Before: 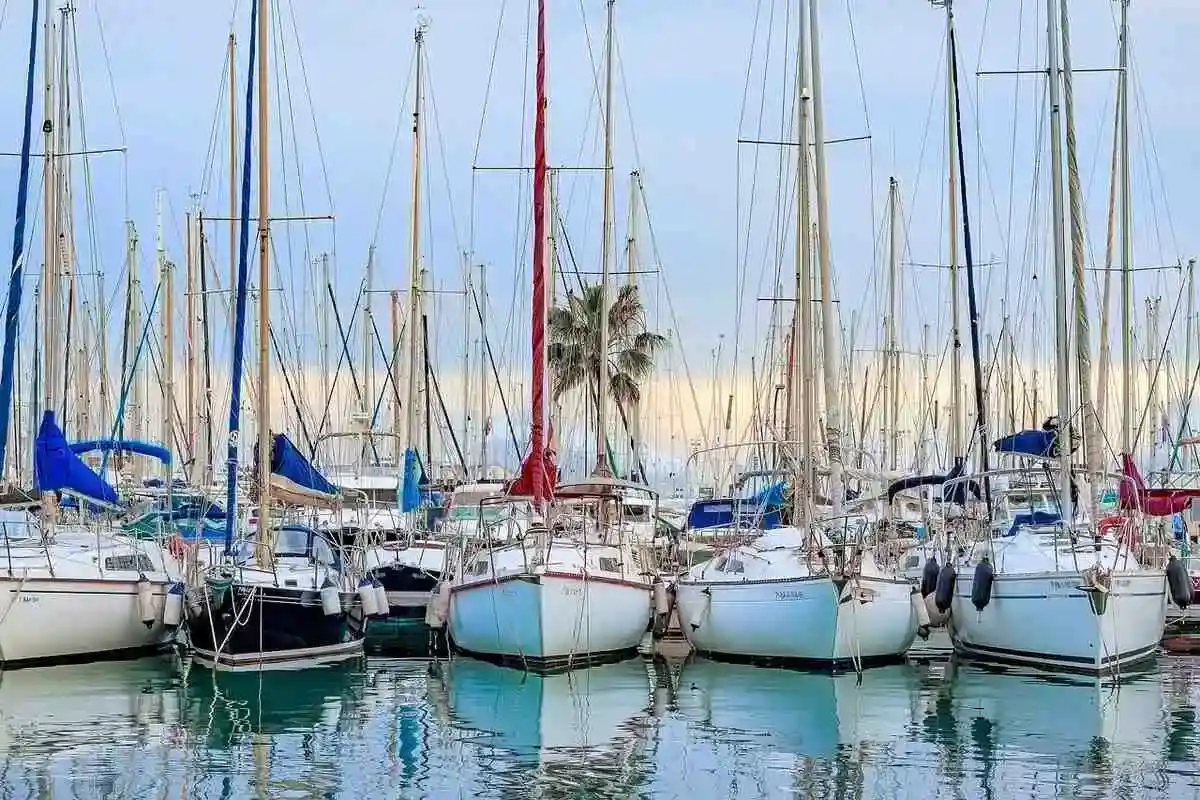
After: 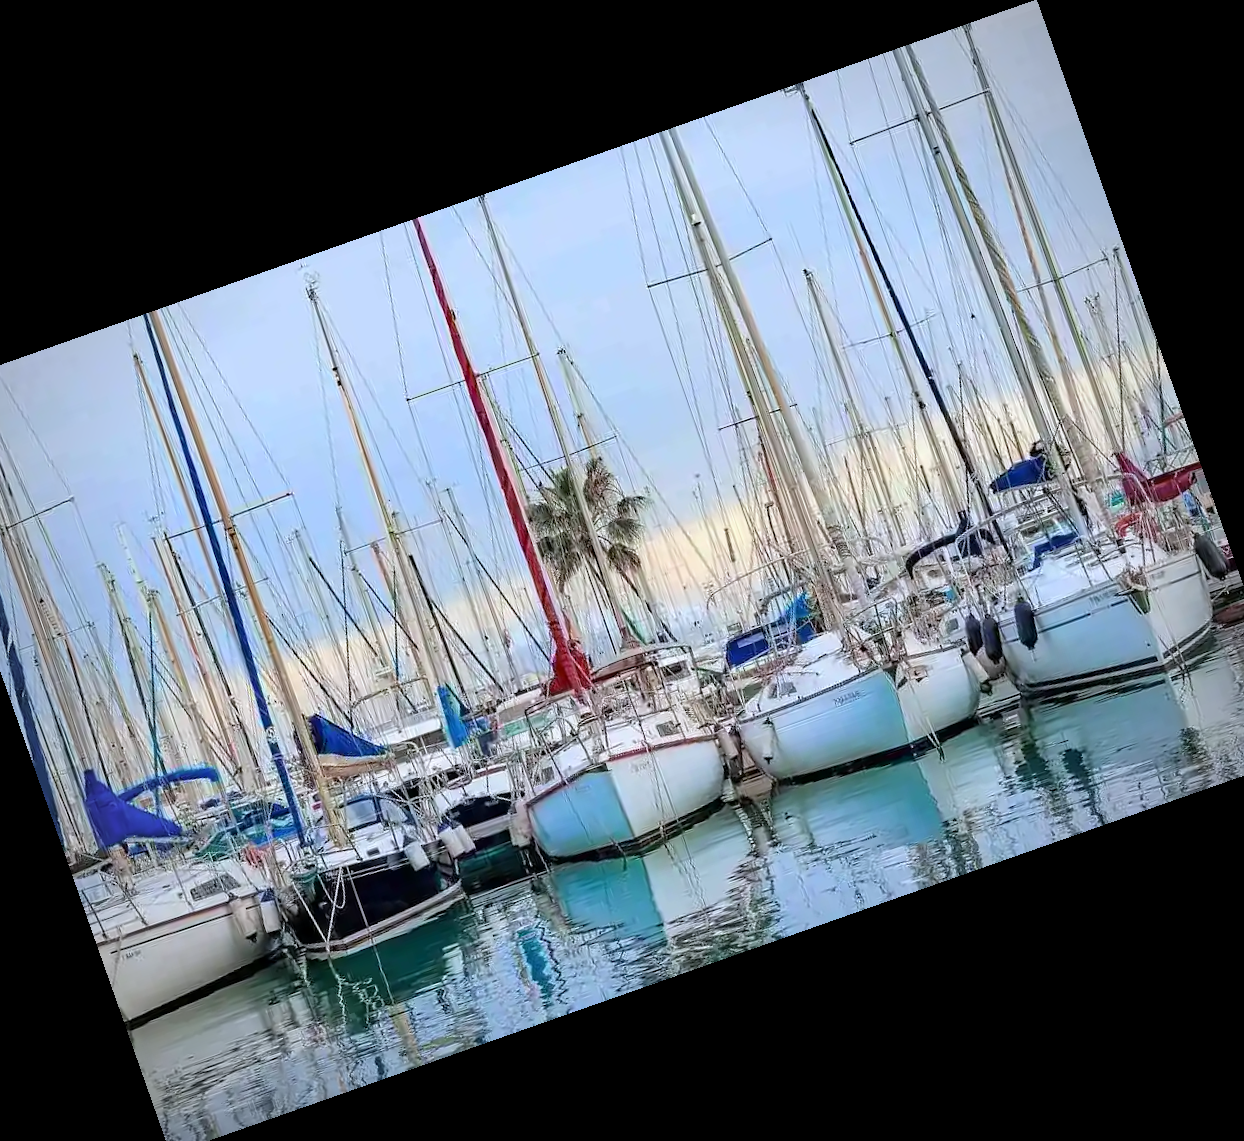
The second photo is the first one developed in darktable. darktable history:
white balance: red 0.983, blue 1.036
vignetting: fall-off start 71.74%
crop and rotate: angle 19.43°, left 6.812%, right 4.125%, bottom 1.087%
